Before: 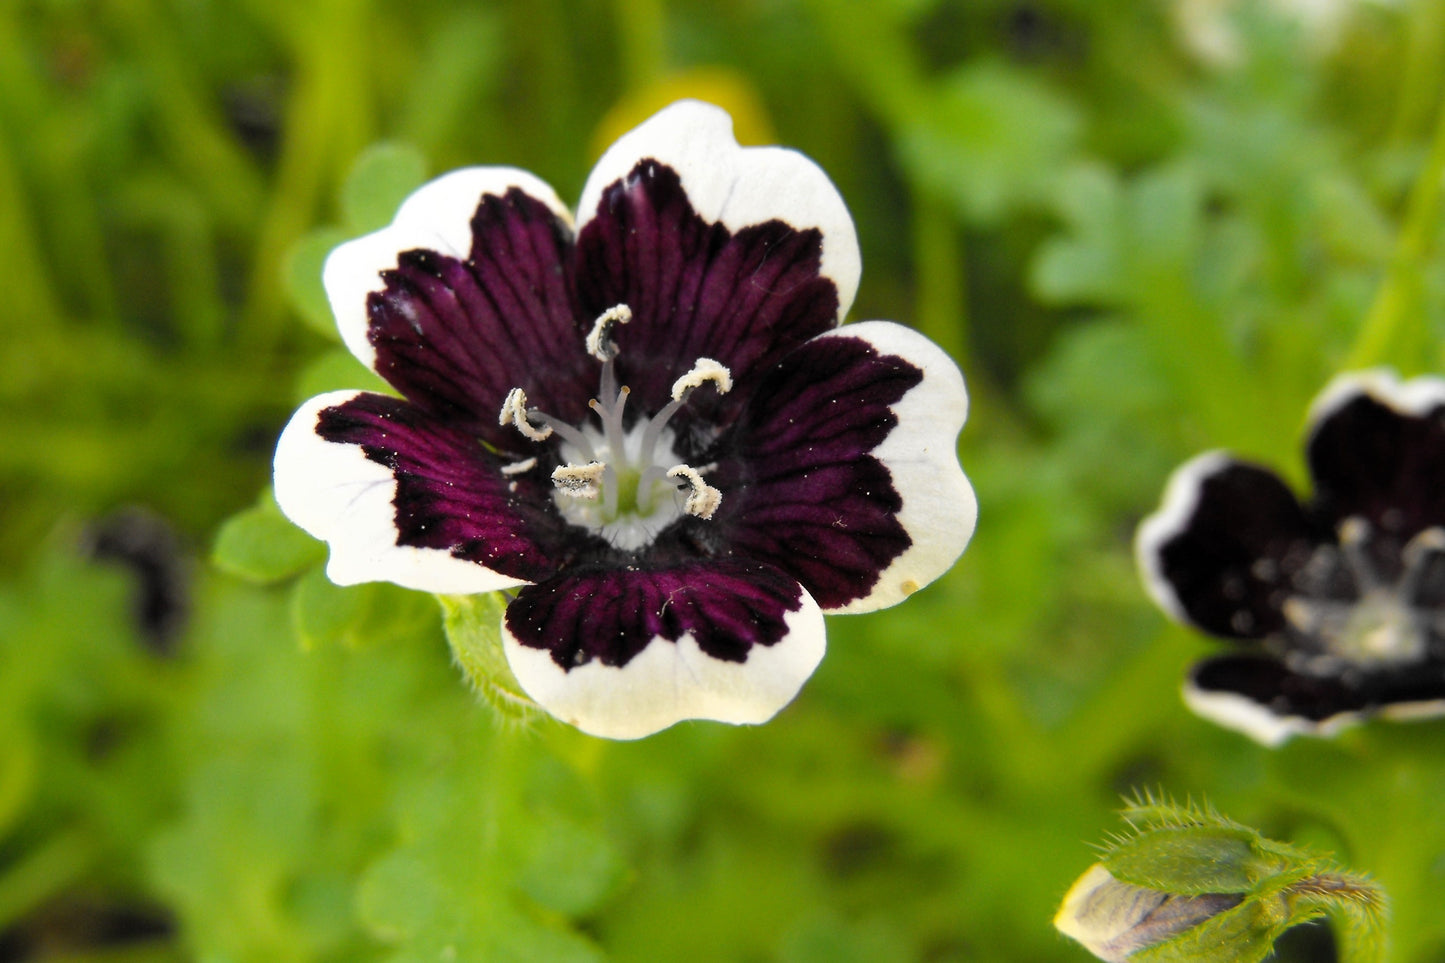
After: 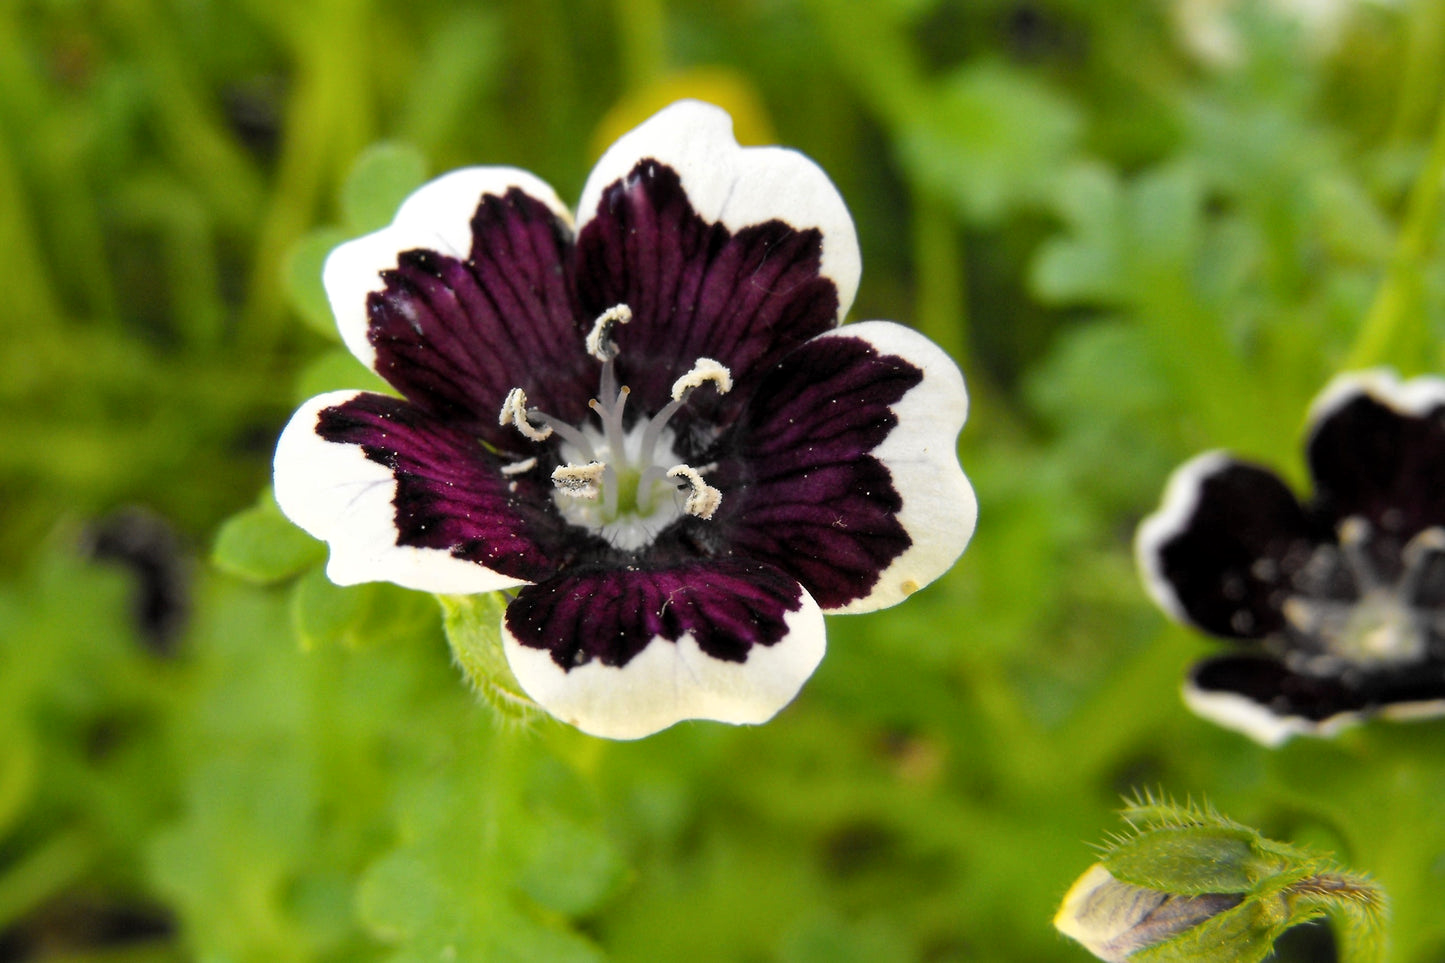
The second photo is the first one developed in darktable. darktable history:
local contrast: mode bilateral grid, contrast 21, coarseness 51, detail 120%, midtone range 0.2
